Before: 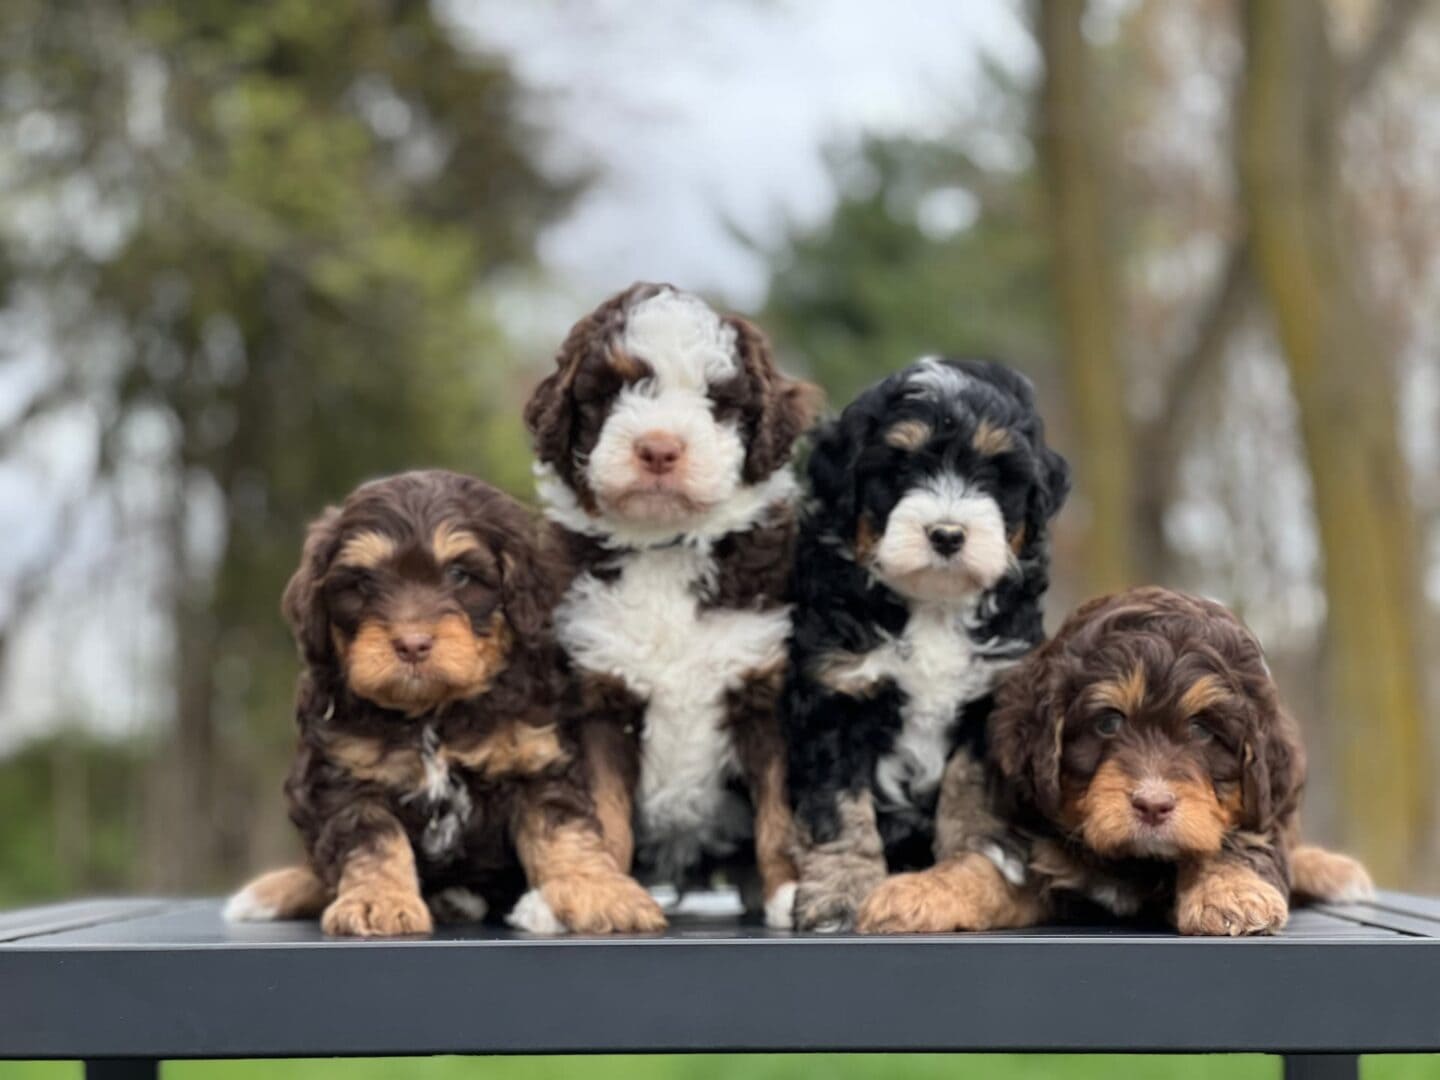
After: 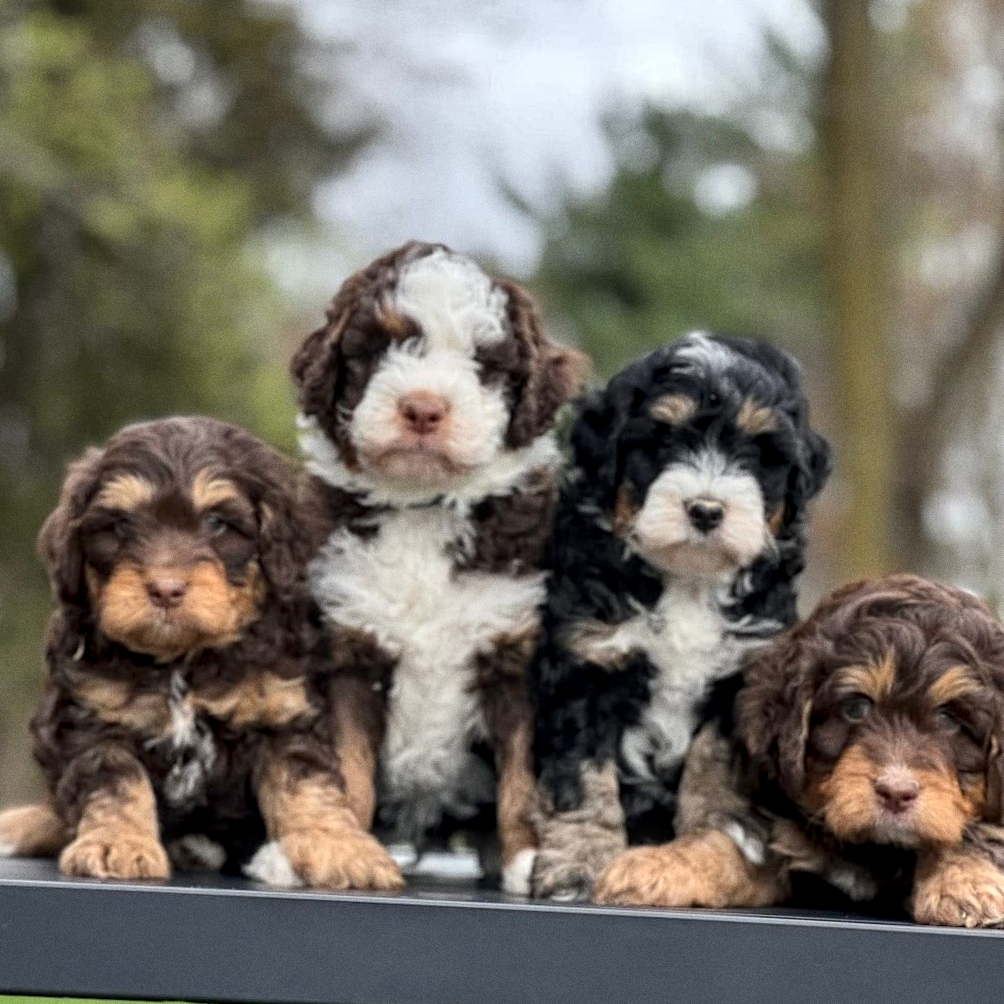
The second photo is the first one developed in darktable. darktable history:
local contrast: detail 130%
grain: on, module defaults
crop and rotate: angle -3.27°, left 14.277%, top 0.028%, right 10.766%, bottom 0.028%
shadows and highlights: shadows 12, white point adjustment 1.2, soften with gaussian
